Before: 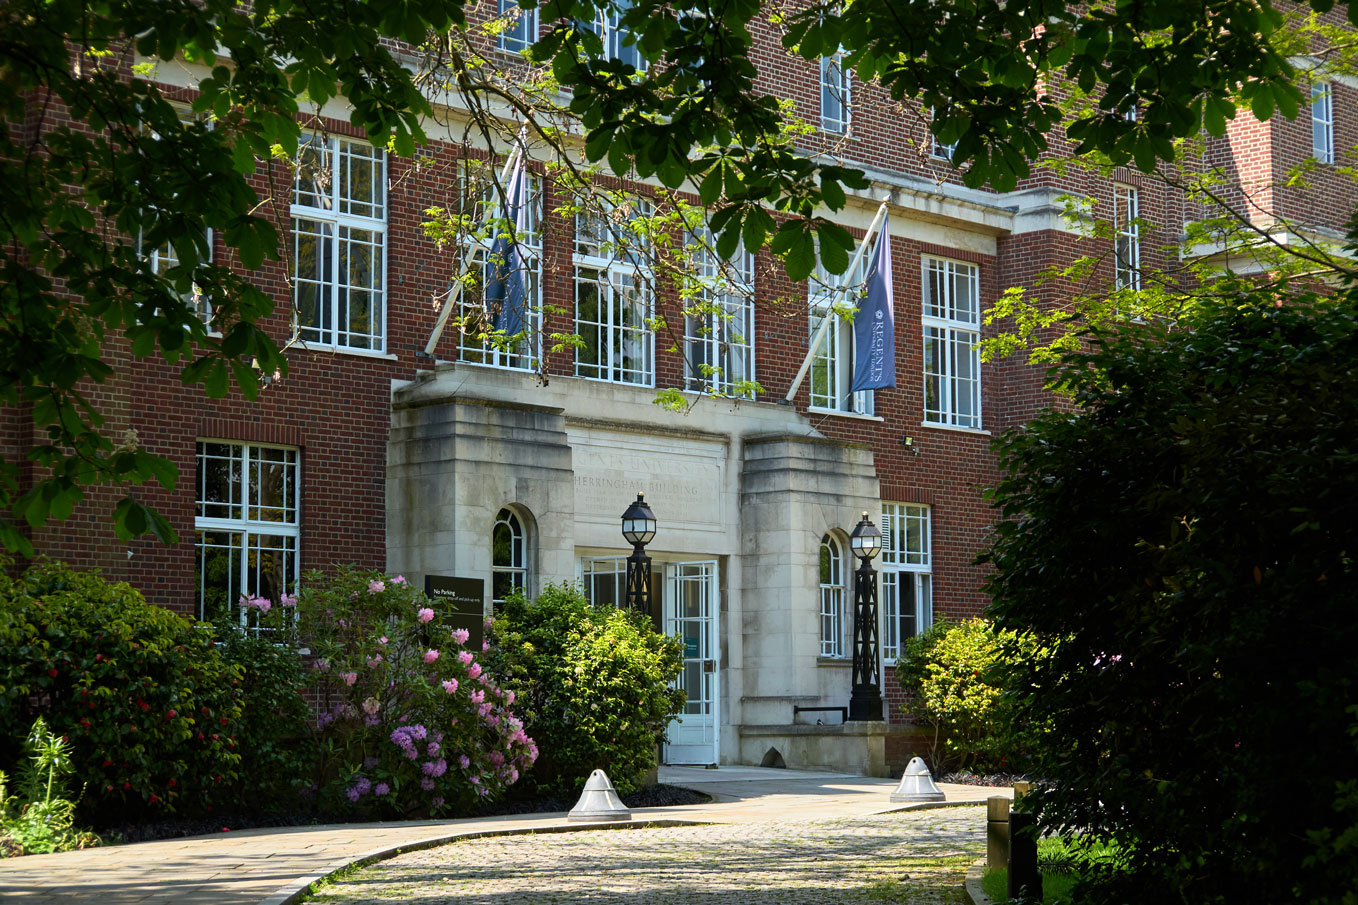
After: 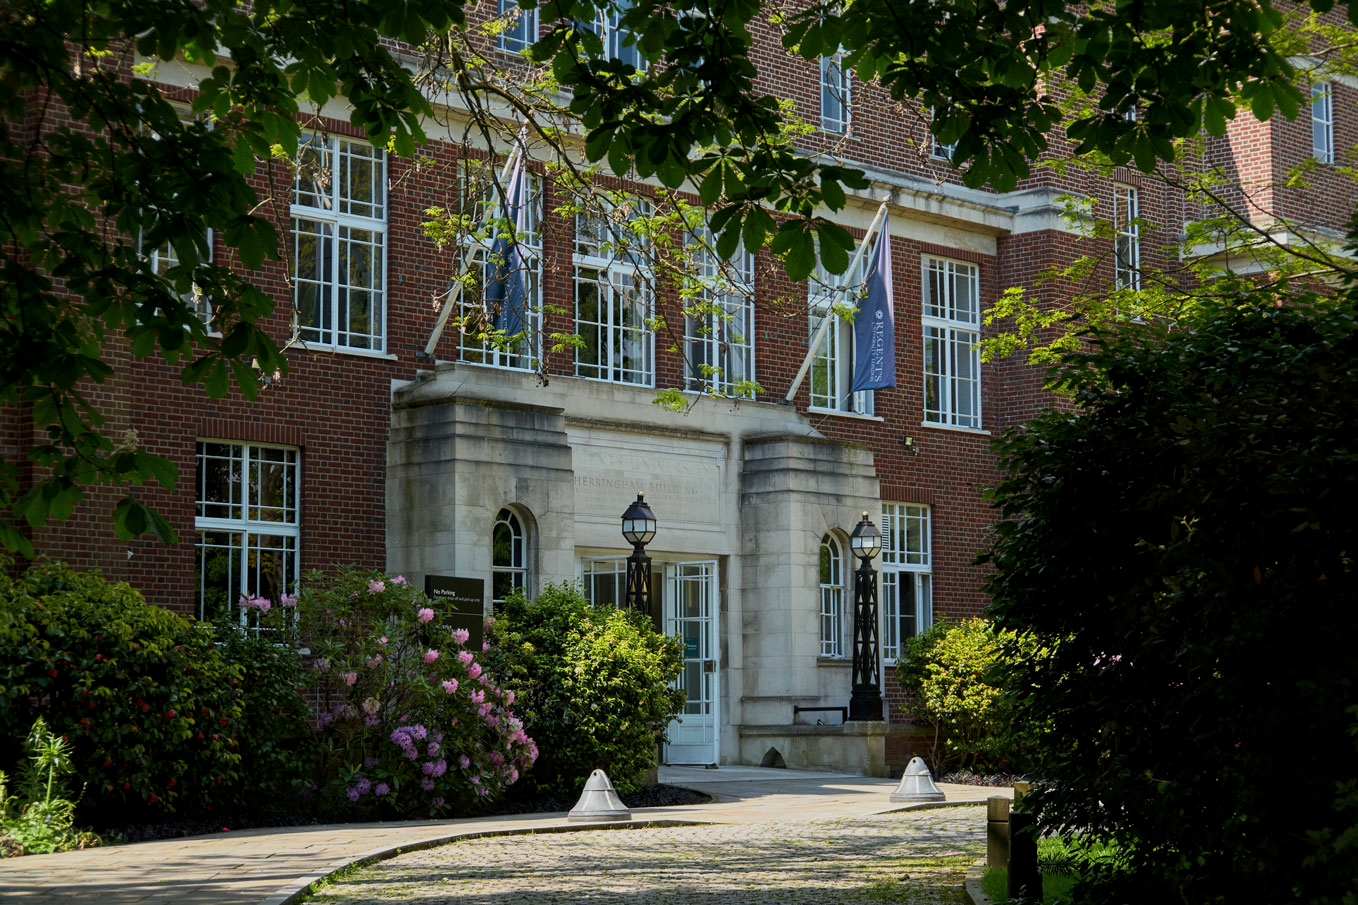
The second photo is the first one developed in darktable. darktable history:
local contrast: highlights 100%, shadows 100%, detail 120%, midtone range 0.2
exposure: exposure -0.462 EV, compensate highlight preservation false
